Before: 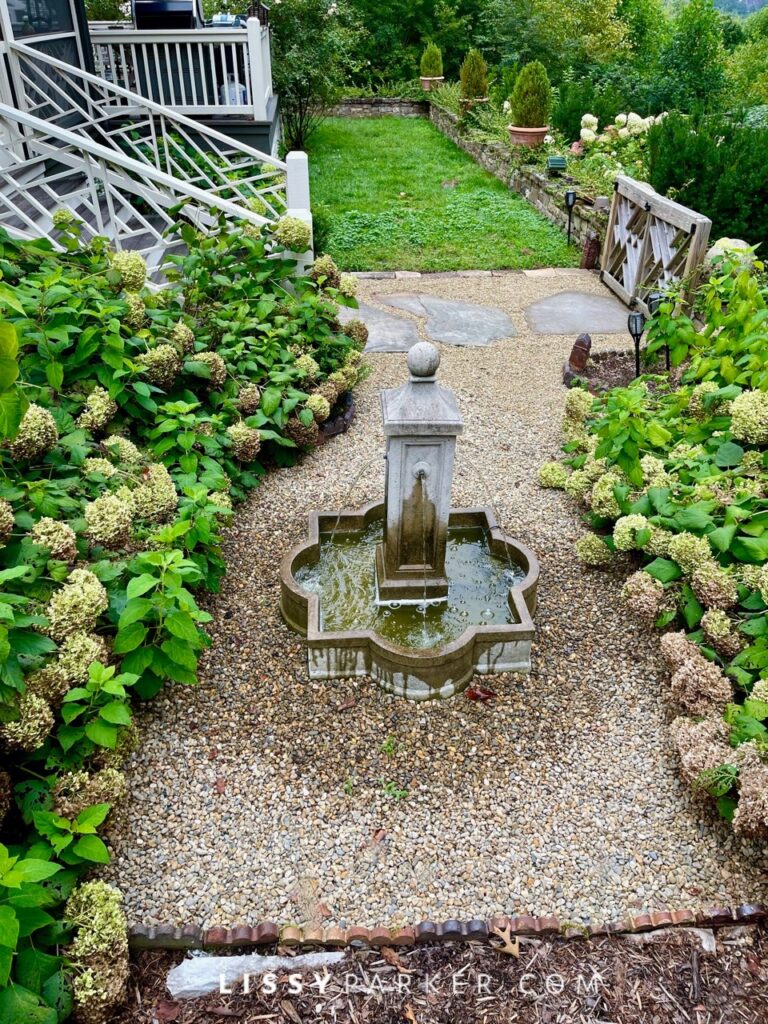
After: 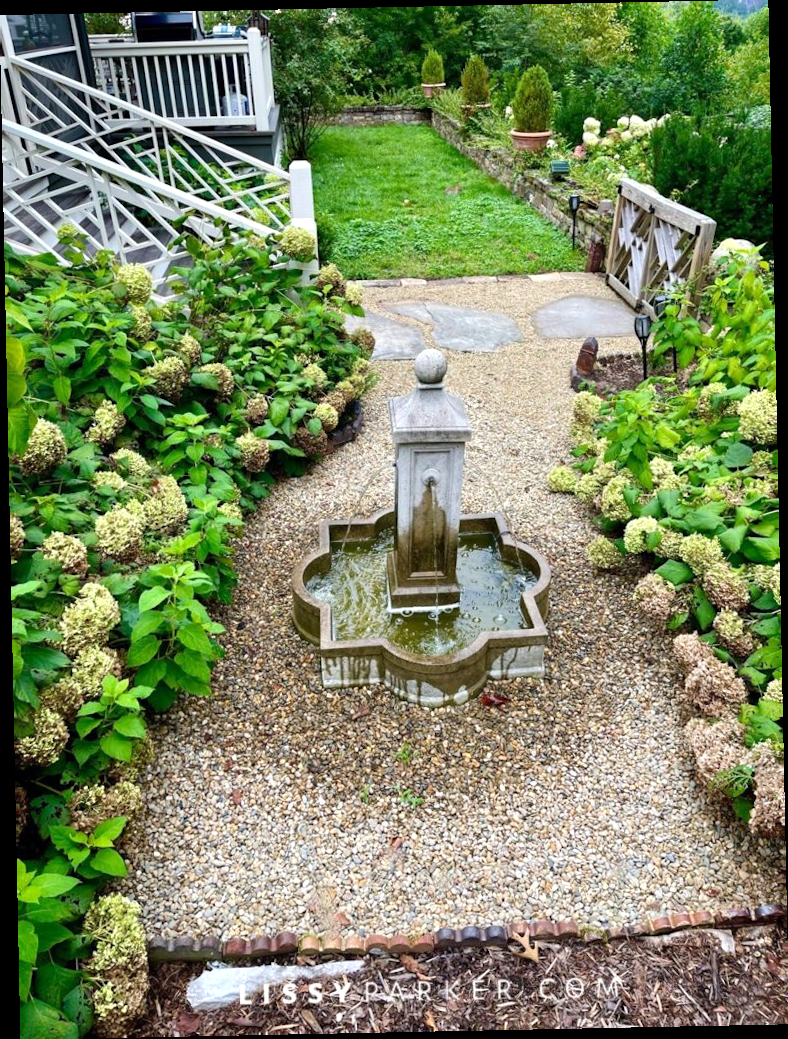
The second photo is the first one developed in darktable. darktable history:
rotate and perspective: rotation -1.17°, automatic cropping off
exposure: exposure 0.3 EV, compensate highlight preservation false
